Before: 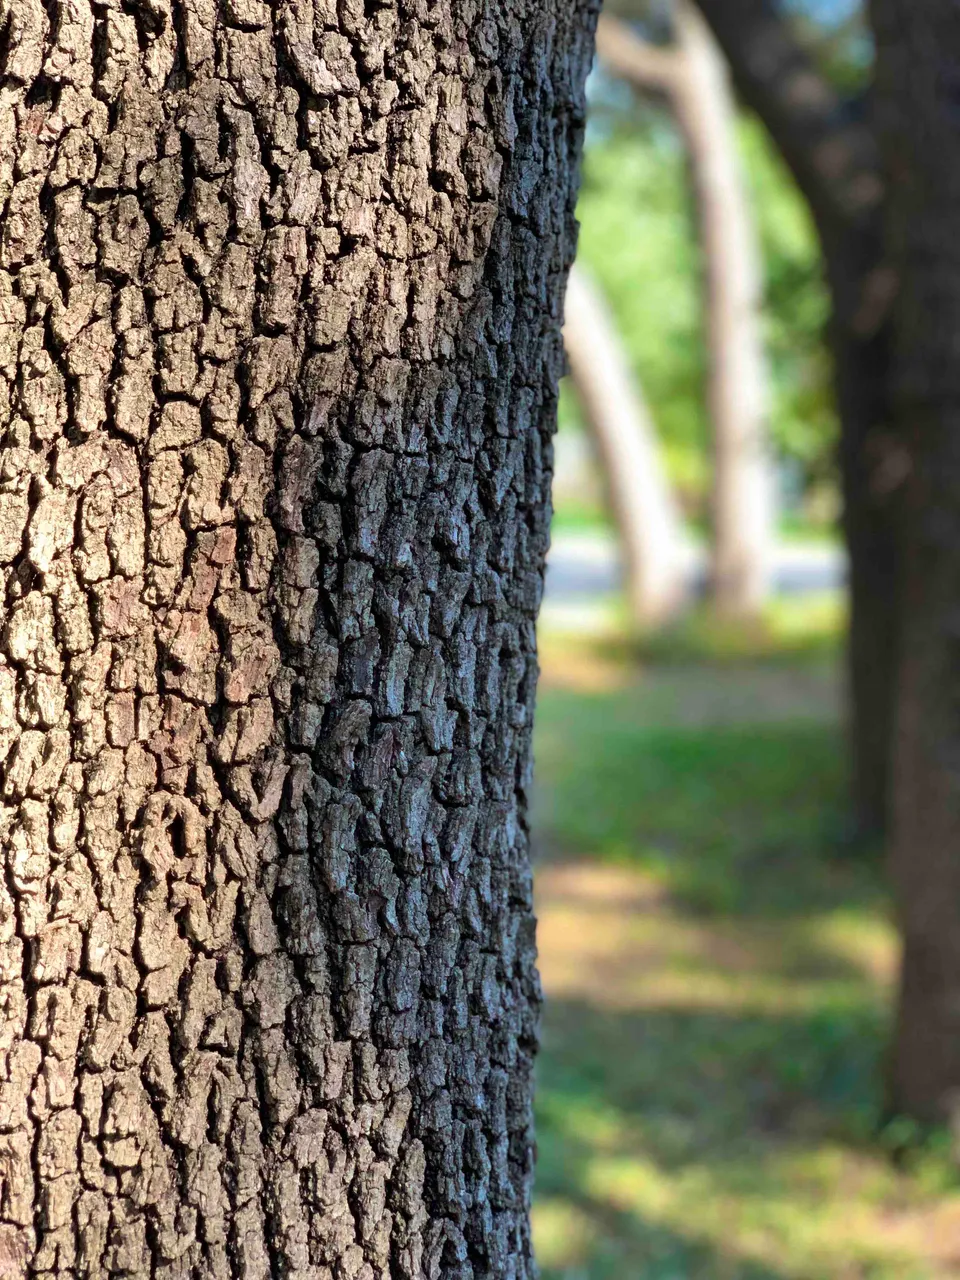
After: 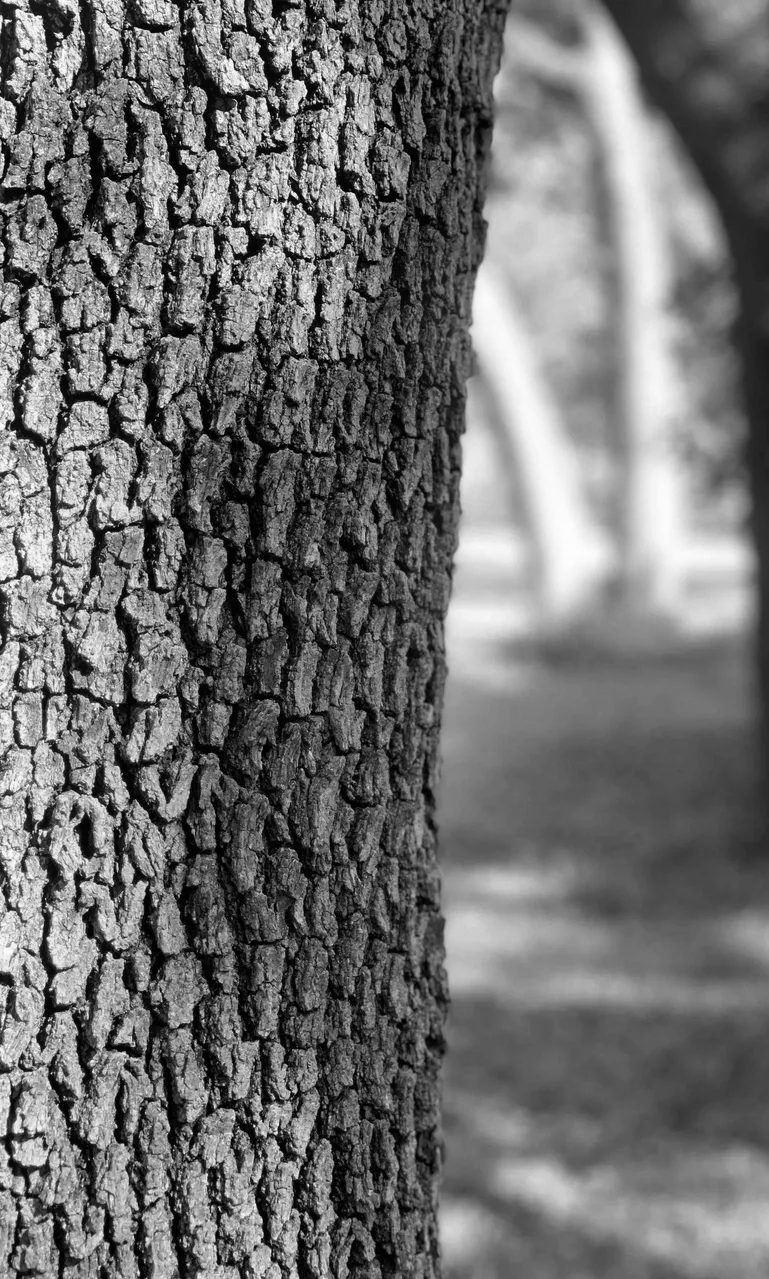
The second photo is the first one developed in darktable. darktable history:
crop and rotate: left 9.597%, right 10.195%
tone equalizer: on, module defaults
monochrome: a 0, b 0, size 0.5, highlights 0.57
bloom: size 9%, threshold 100%, strength 7%
